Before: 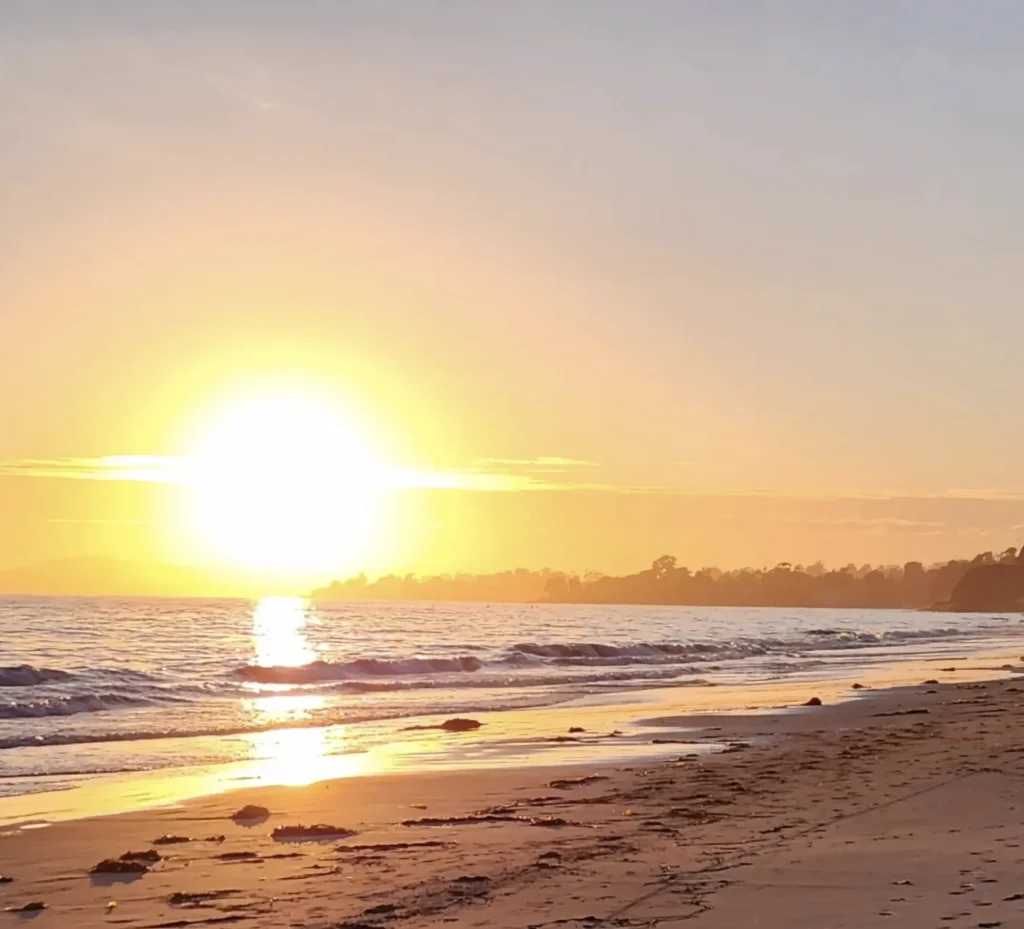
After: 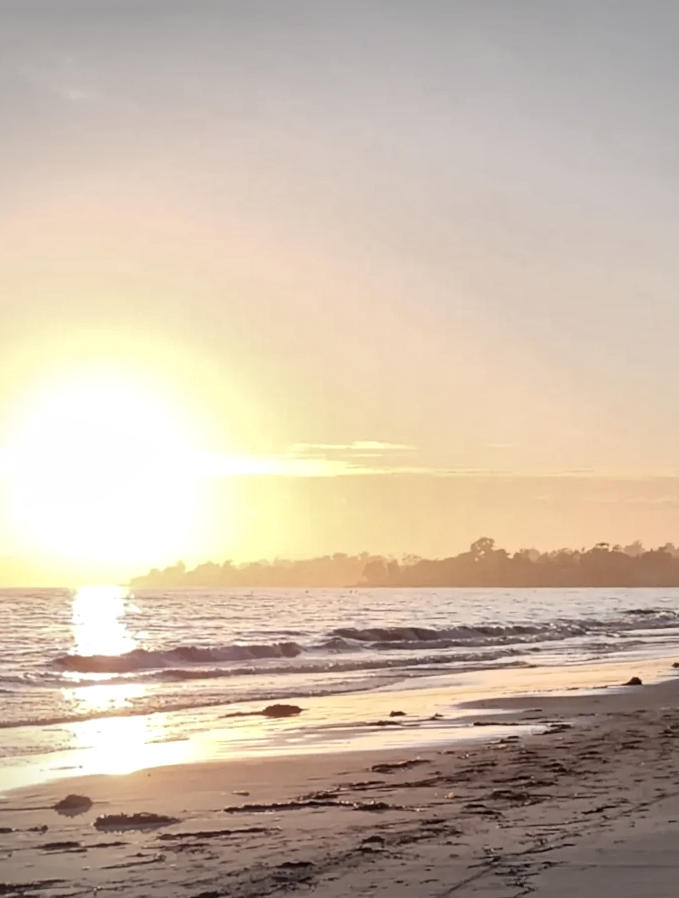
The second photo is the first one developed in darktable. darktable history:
rotate and perspective: rotation -1°, crop left 0.011, crop right 0.989, crop top 0.025, crop bottom 0.975
vignetting: fall-off start 100%, brightness -0.282, width/height ratio 1.31
exposure: black level correction 0.001, compensate highlight preservation false
crop and rotate: left 17.732%, right 15.423%
color zones: curves: ch1 [(0, 0.292) (0.001, 0.292) (0.2, 0.264) (0.4, 0.248) (0.6, 0.248) (0.8, 0.264) (0.999, 0.292) (1, 0.292)]
local contrast: mode bilateral grid, contrast 50, coarseness 50, detail 150%, midtone range 0.2
tone equalizer: on, module defaults
contrast brightness saturation: brightness 0.09, saturation 0.19
